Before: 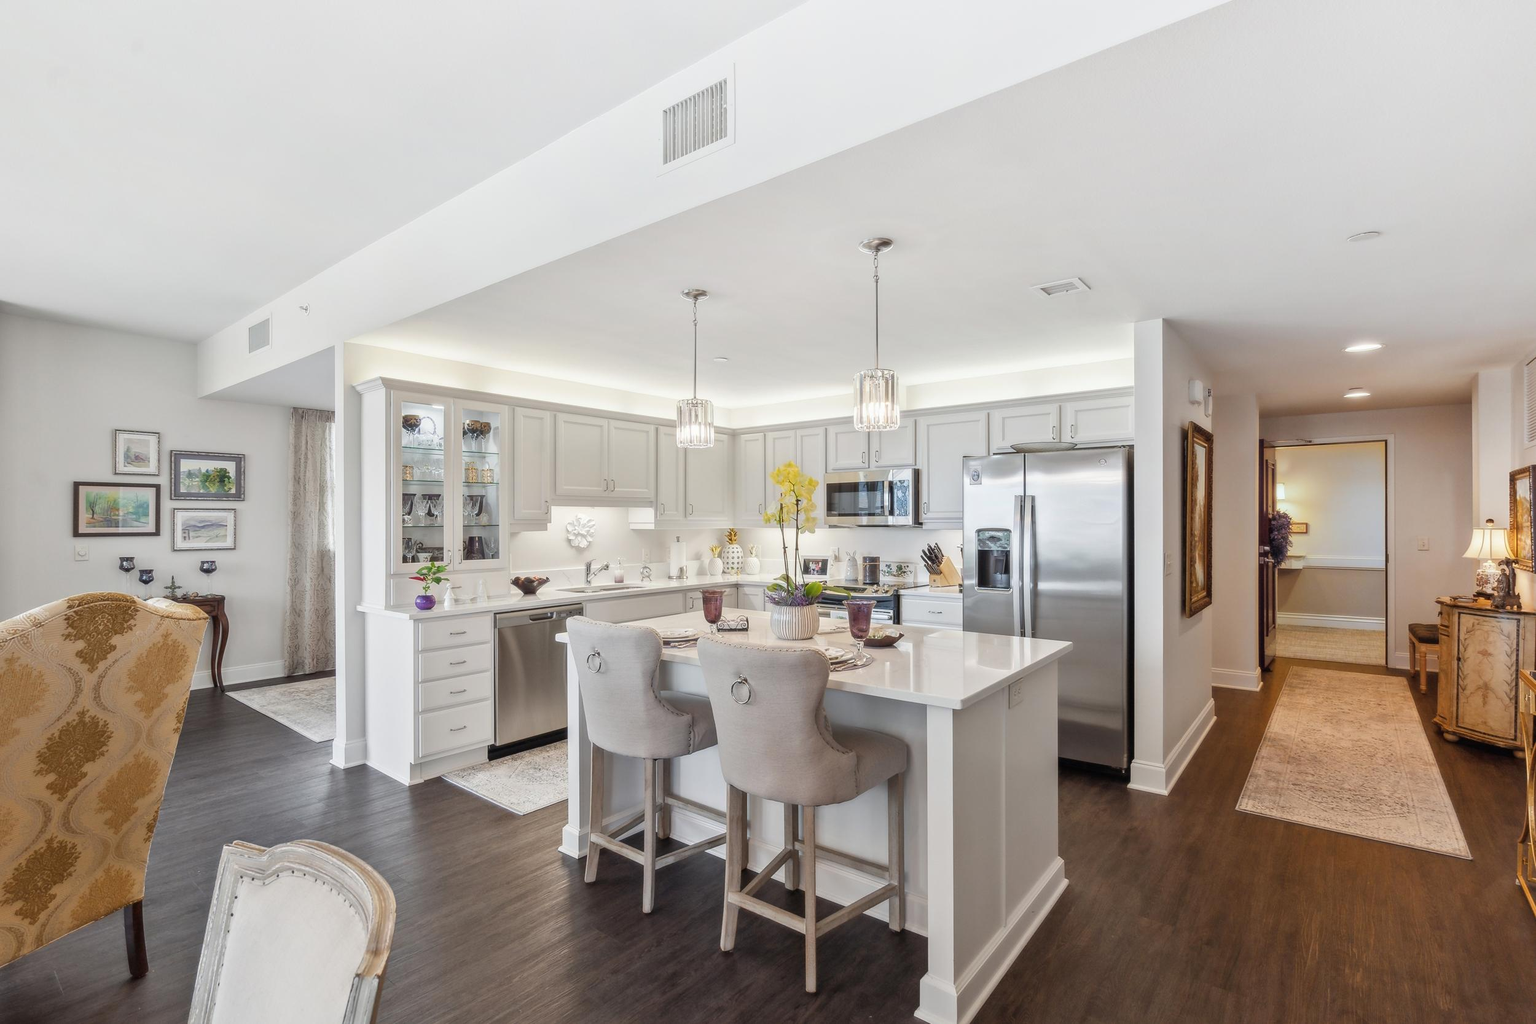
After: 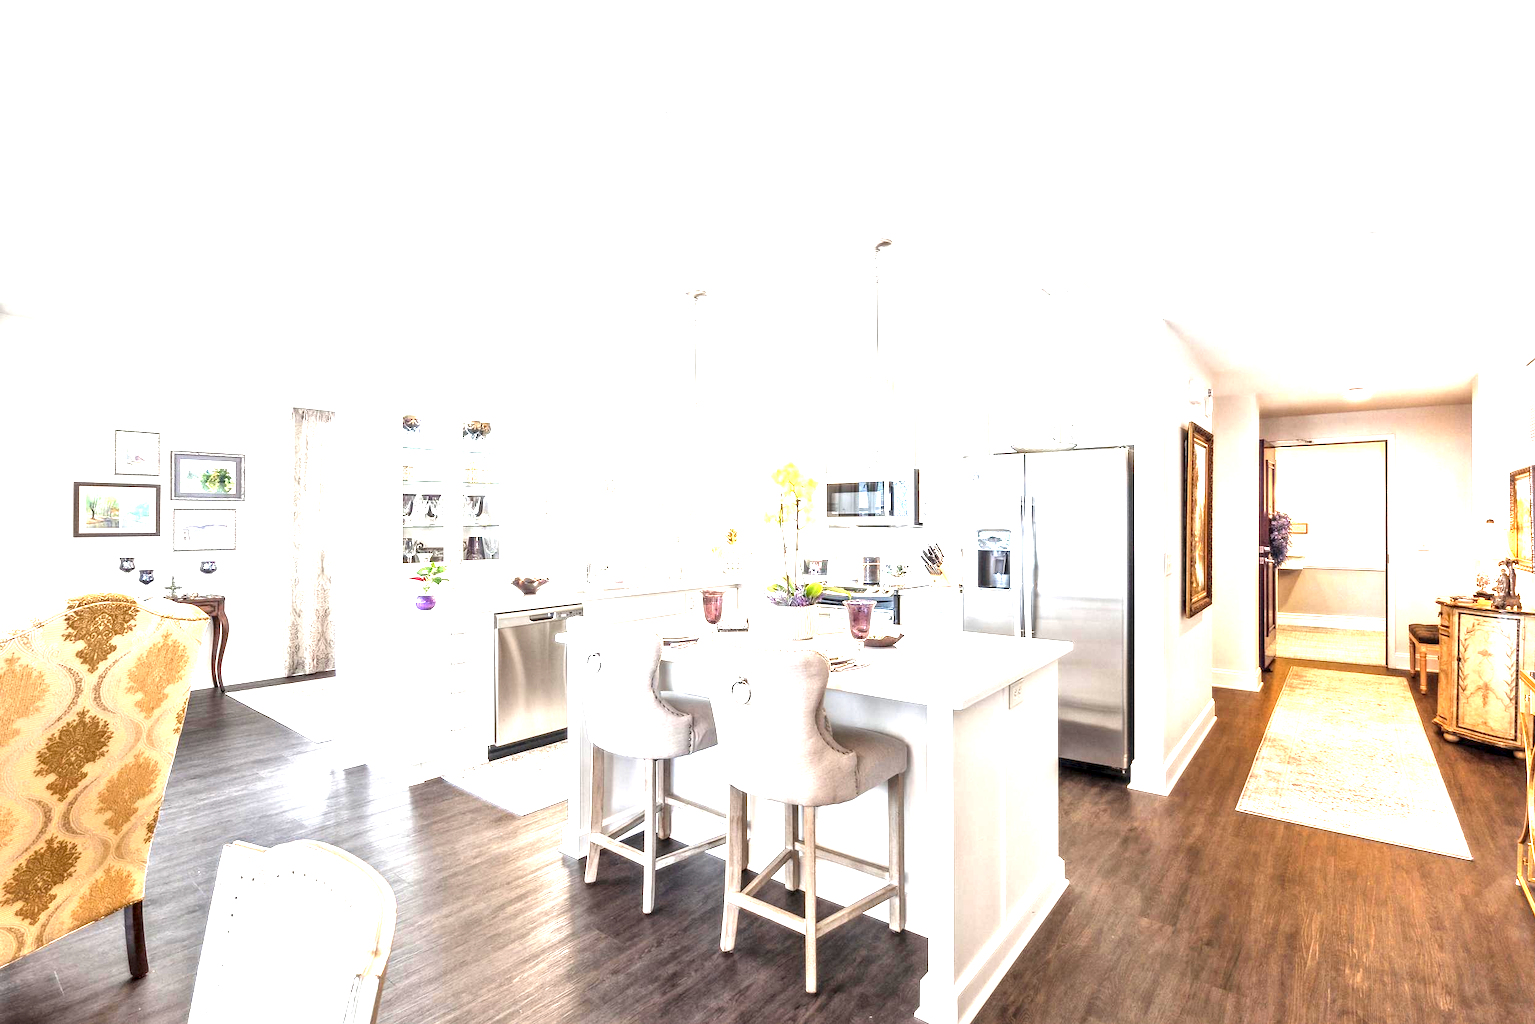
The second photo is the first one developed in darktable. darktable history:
exposure: exposure 2 EV, compensate exposure bias true, compensate highlight preservation false
local contrast: highlights 60%, shadows 60%, detail 160%
